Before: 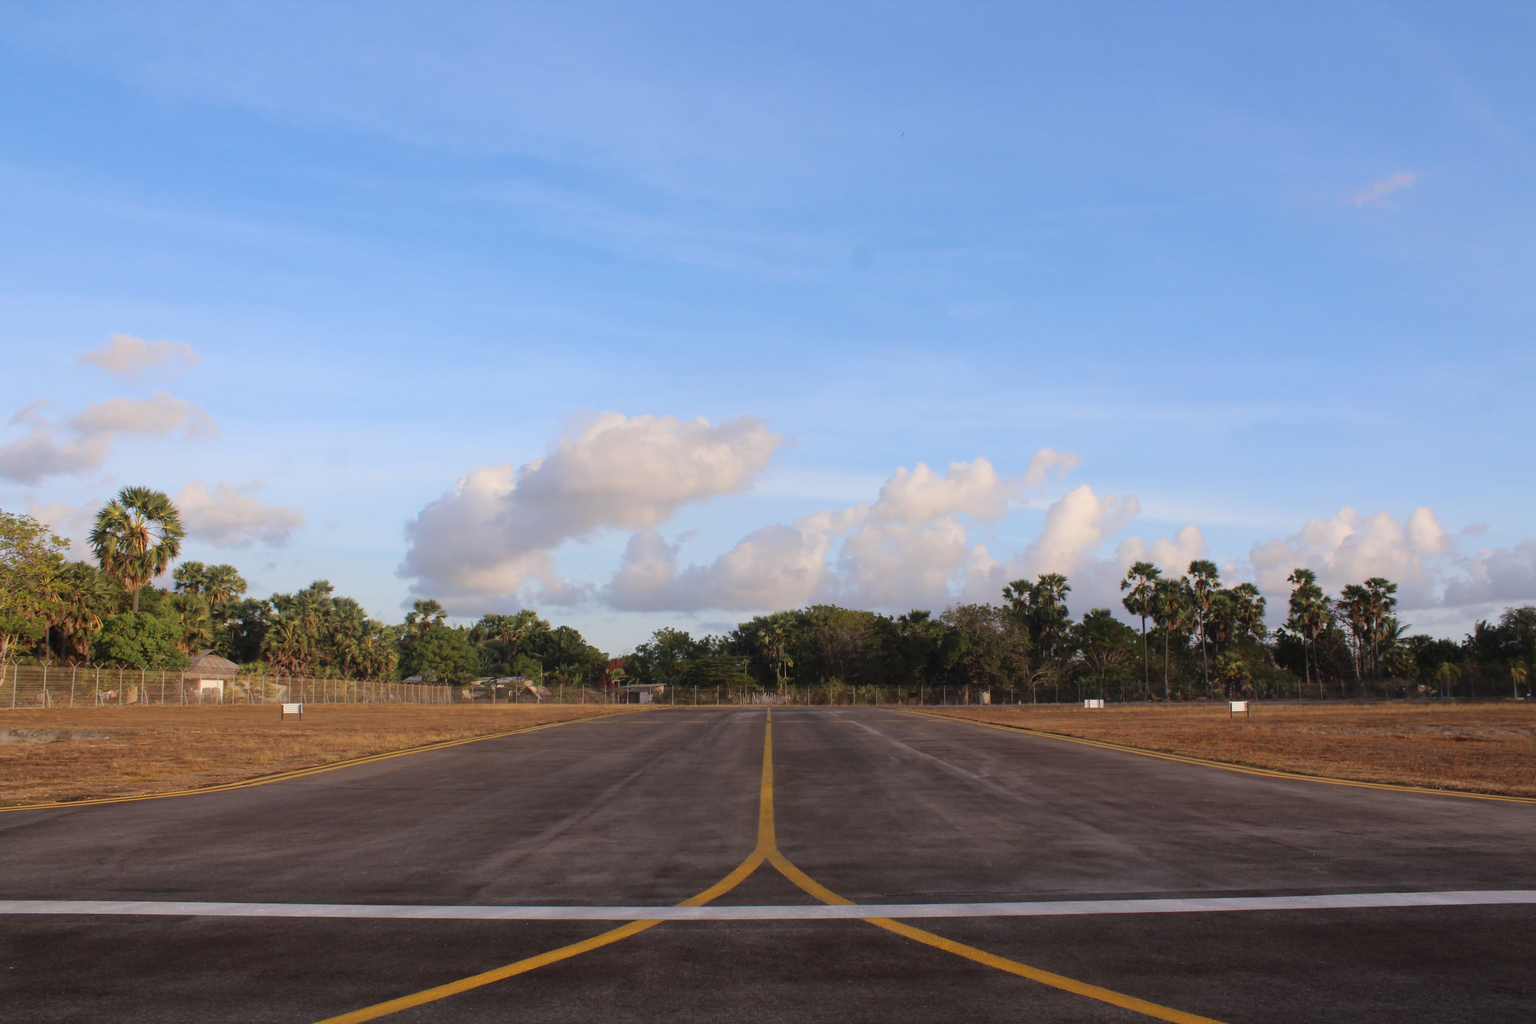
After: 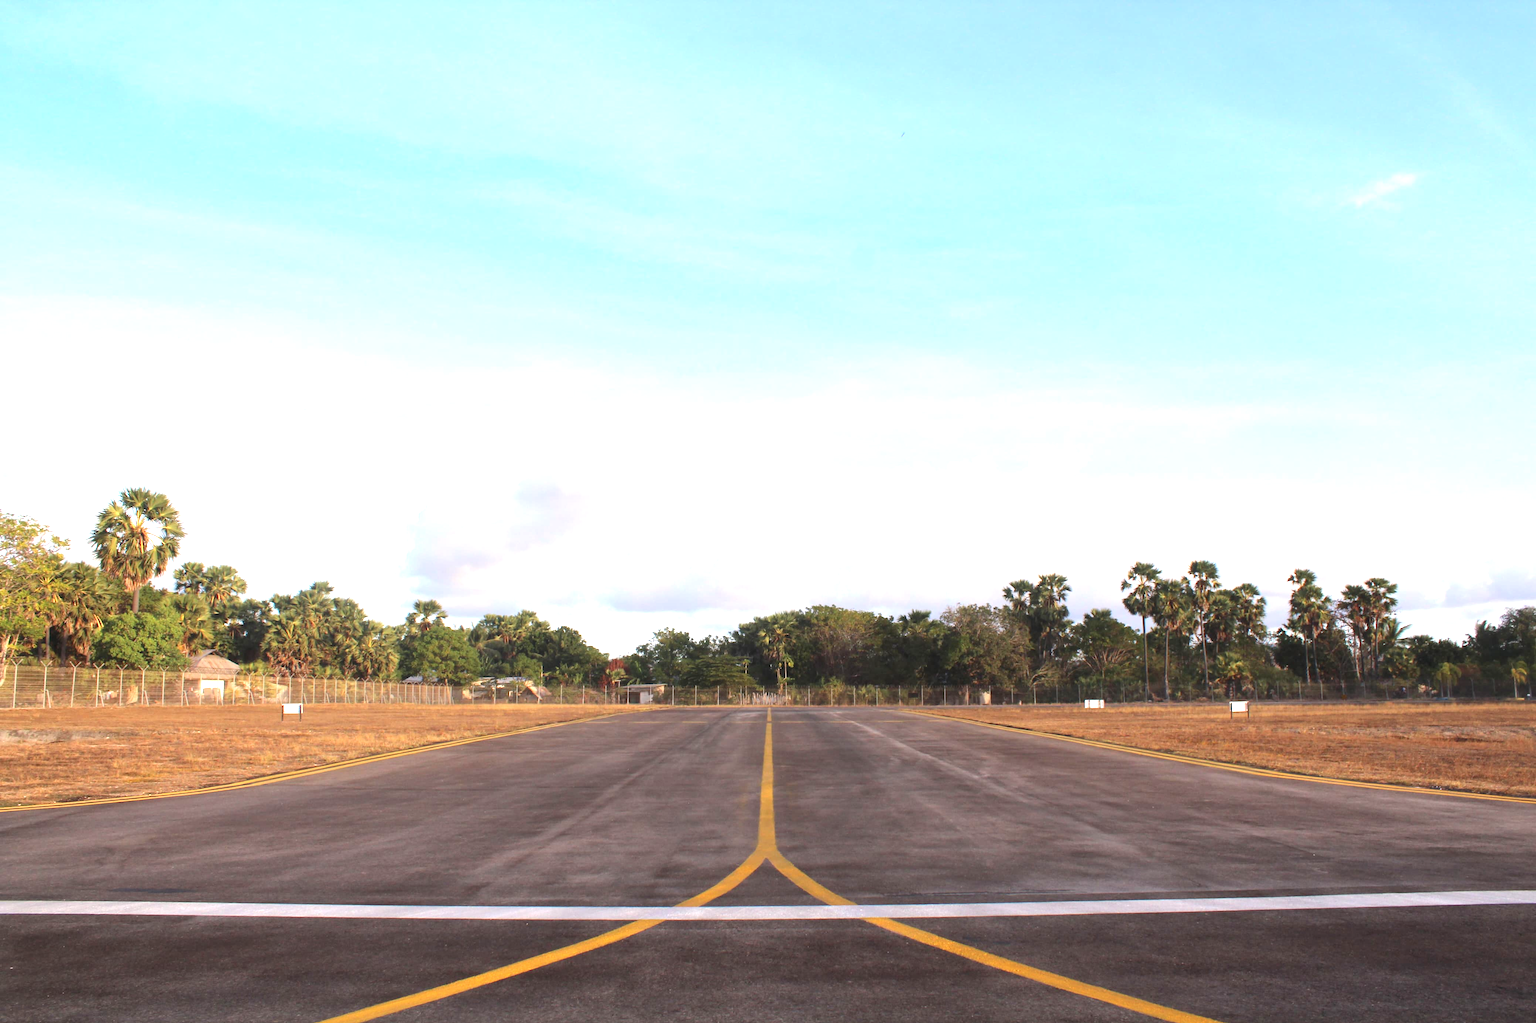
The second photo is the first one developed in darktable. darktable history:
exposure: black level correction 0, exposure 1.366 EV, compensate highlight preservation false
